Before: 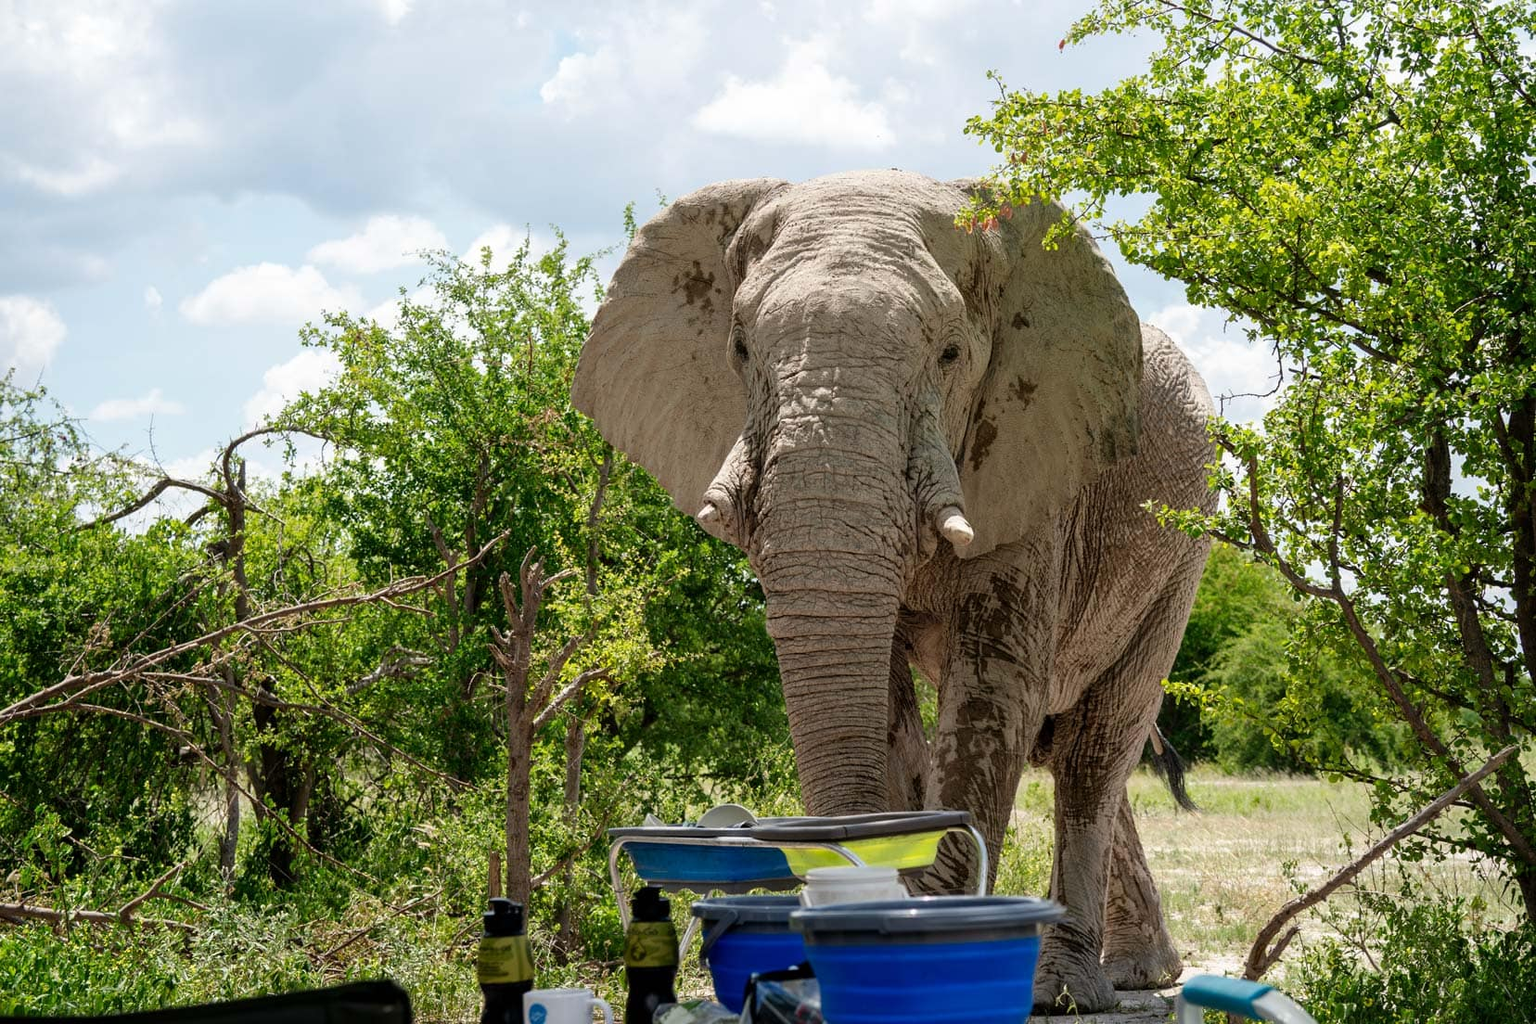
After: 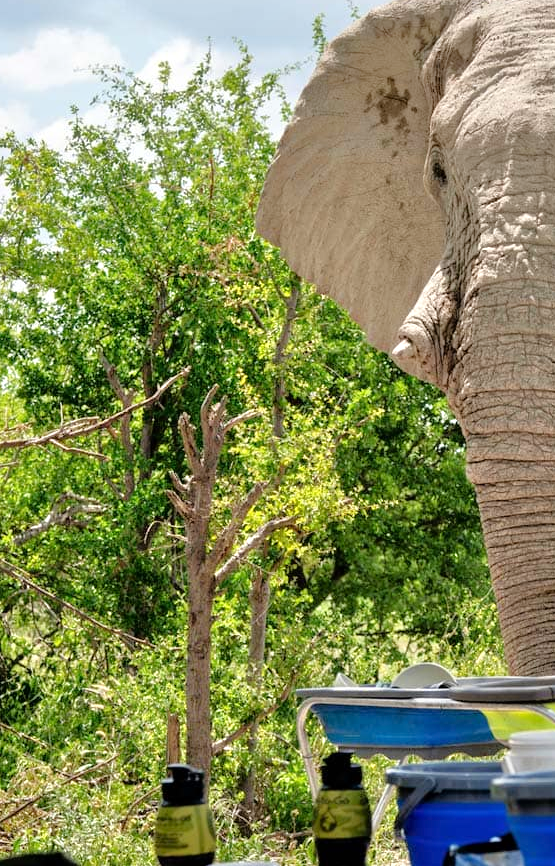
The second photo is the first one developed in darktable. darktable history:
tone equalizer: -7 EV 0.15 EV, -6 EV 0.6 EV, -5 EV 1.15 EV, -4 EV 1.33 EV, -3 EV 1.15 EV, -2 EV 0.6 EV, -1 EV 0.15 EV, mask exposure compensation -0.5 EV
crop and rotate: left 21.77%, top 18.528%, right 44.676%, bottom 2.997%
